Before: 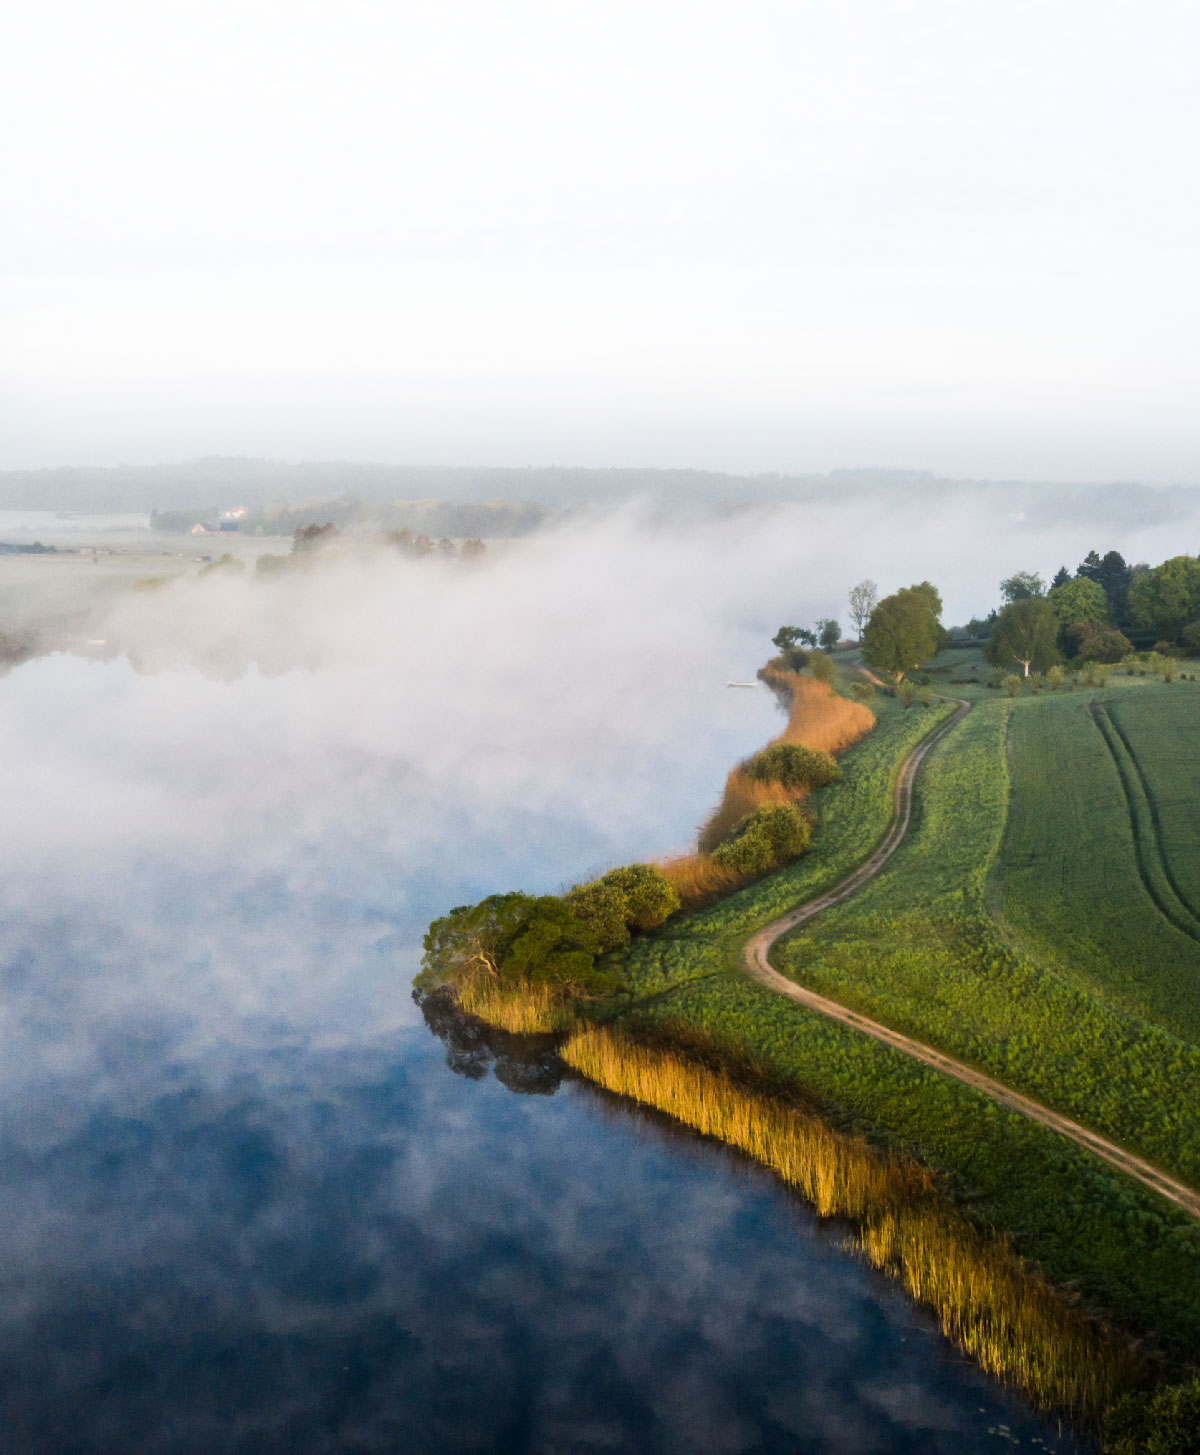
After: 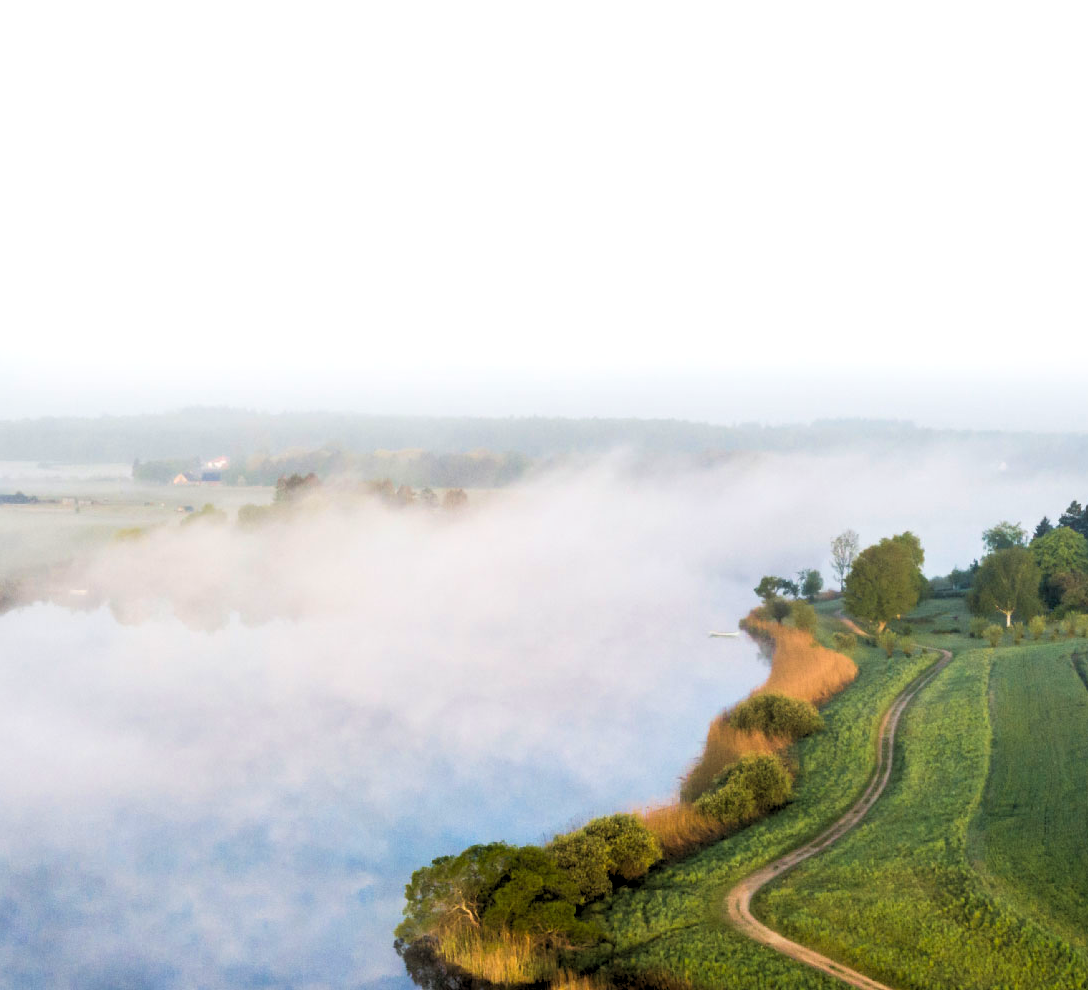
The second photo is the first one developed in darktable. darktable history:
rgb levels: levels [[0.013, 0.434, 0.89], [0, 0.5, 1], [0, 0.5, 1]]
velvia: on, module defaults
crop: left 1.509%, top 3.452%, right 7.696%, bottom 28.452%
